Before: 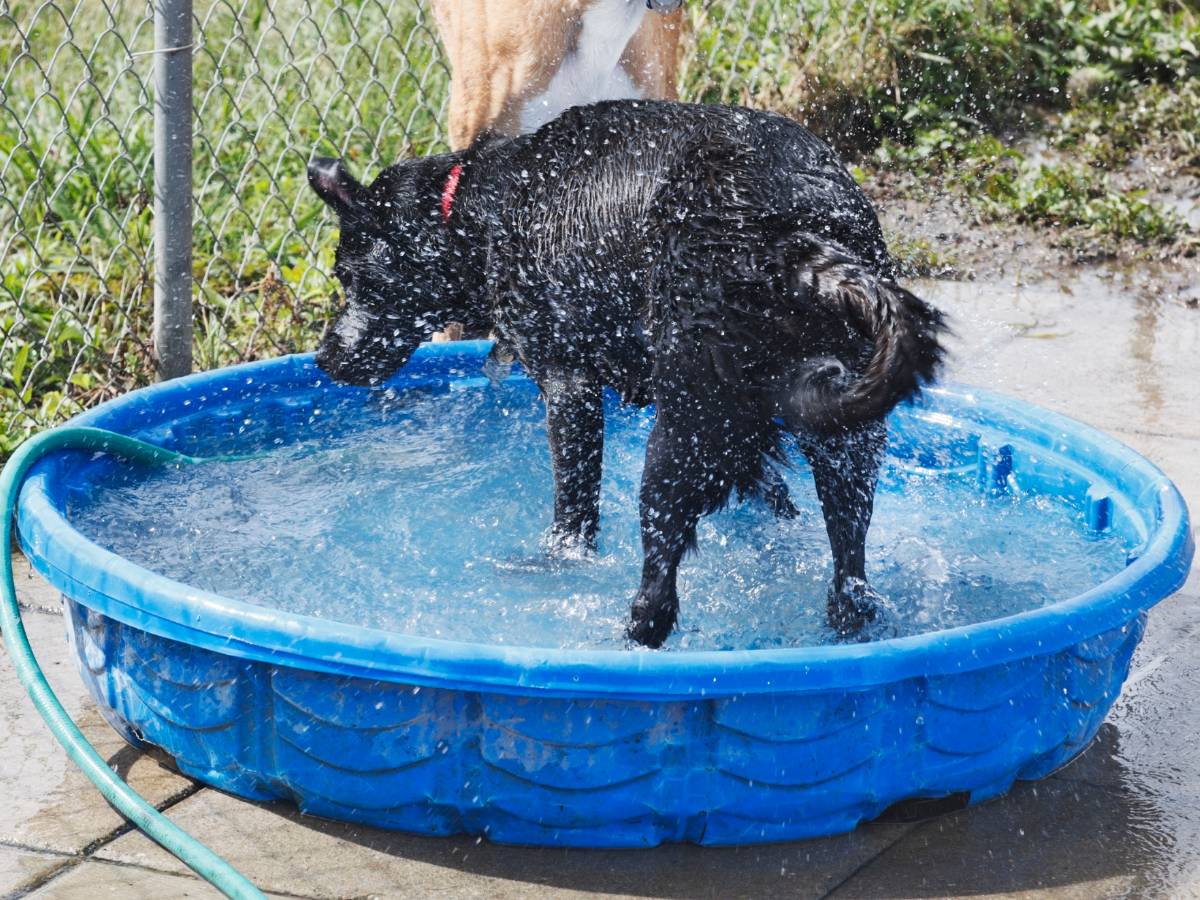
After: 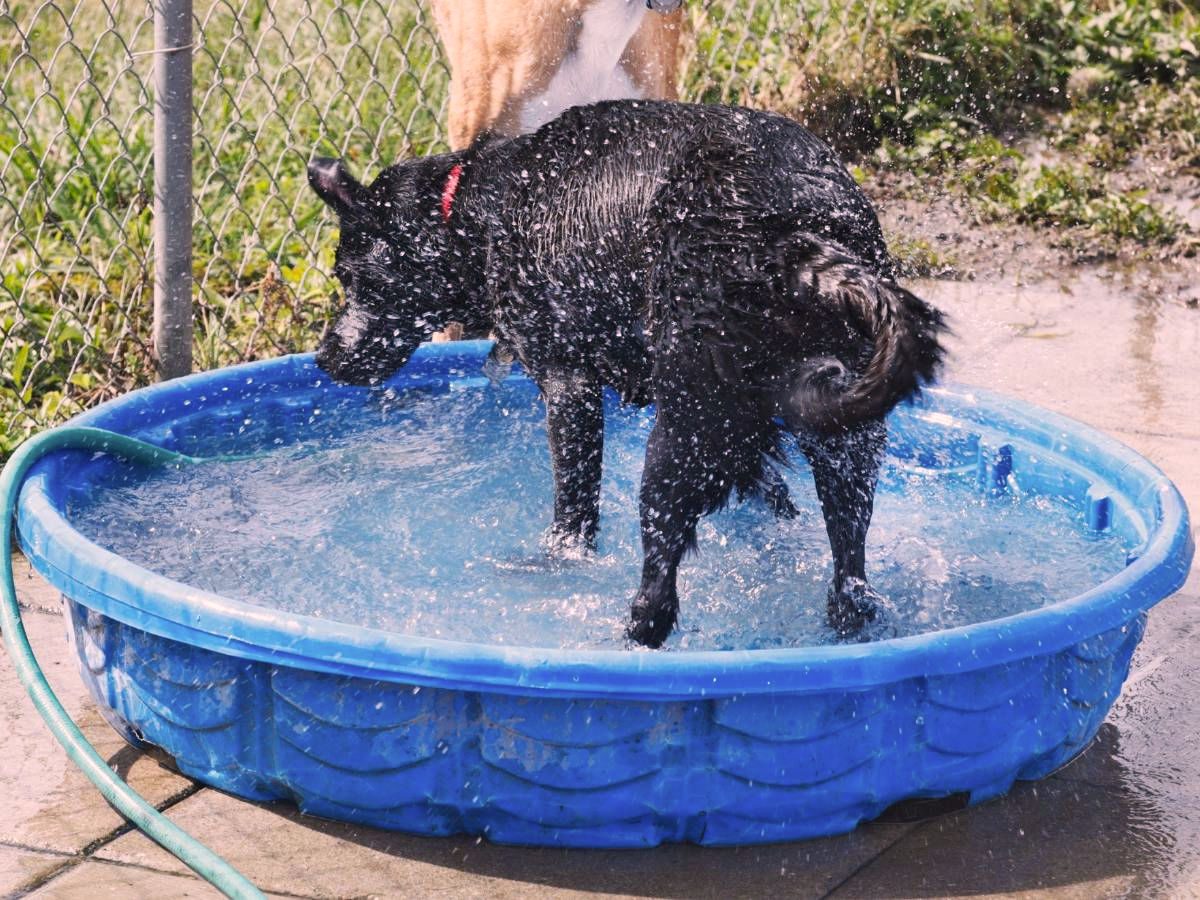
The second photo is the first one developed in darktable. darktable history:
color correction: highlights a* 12.14, highlights b* 5.6
